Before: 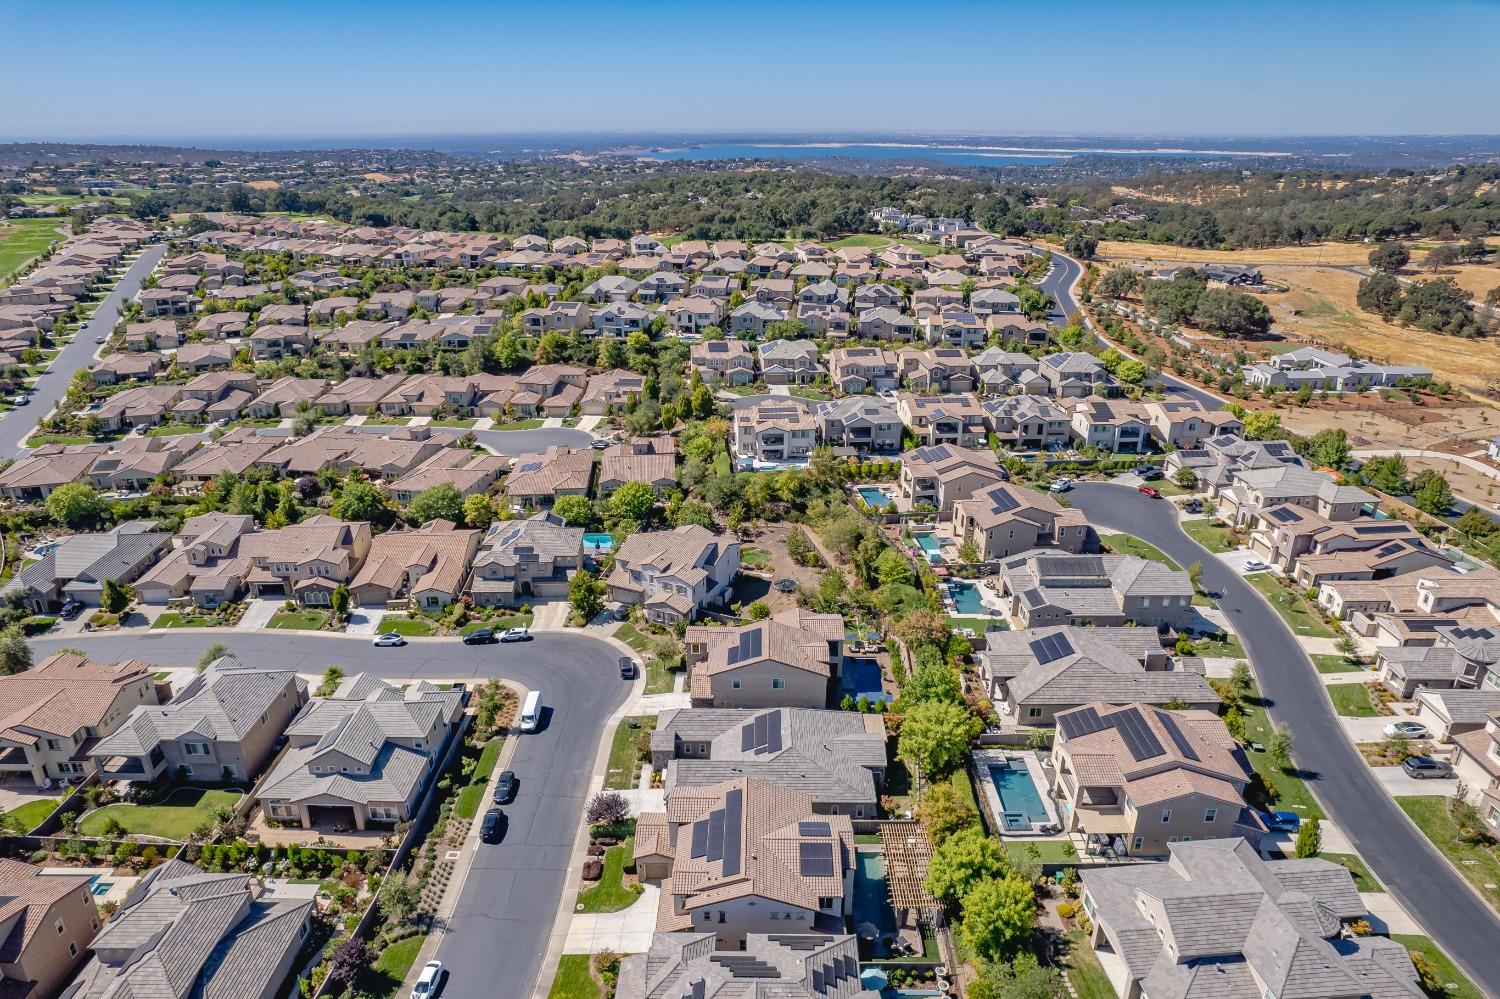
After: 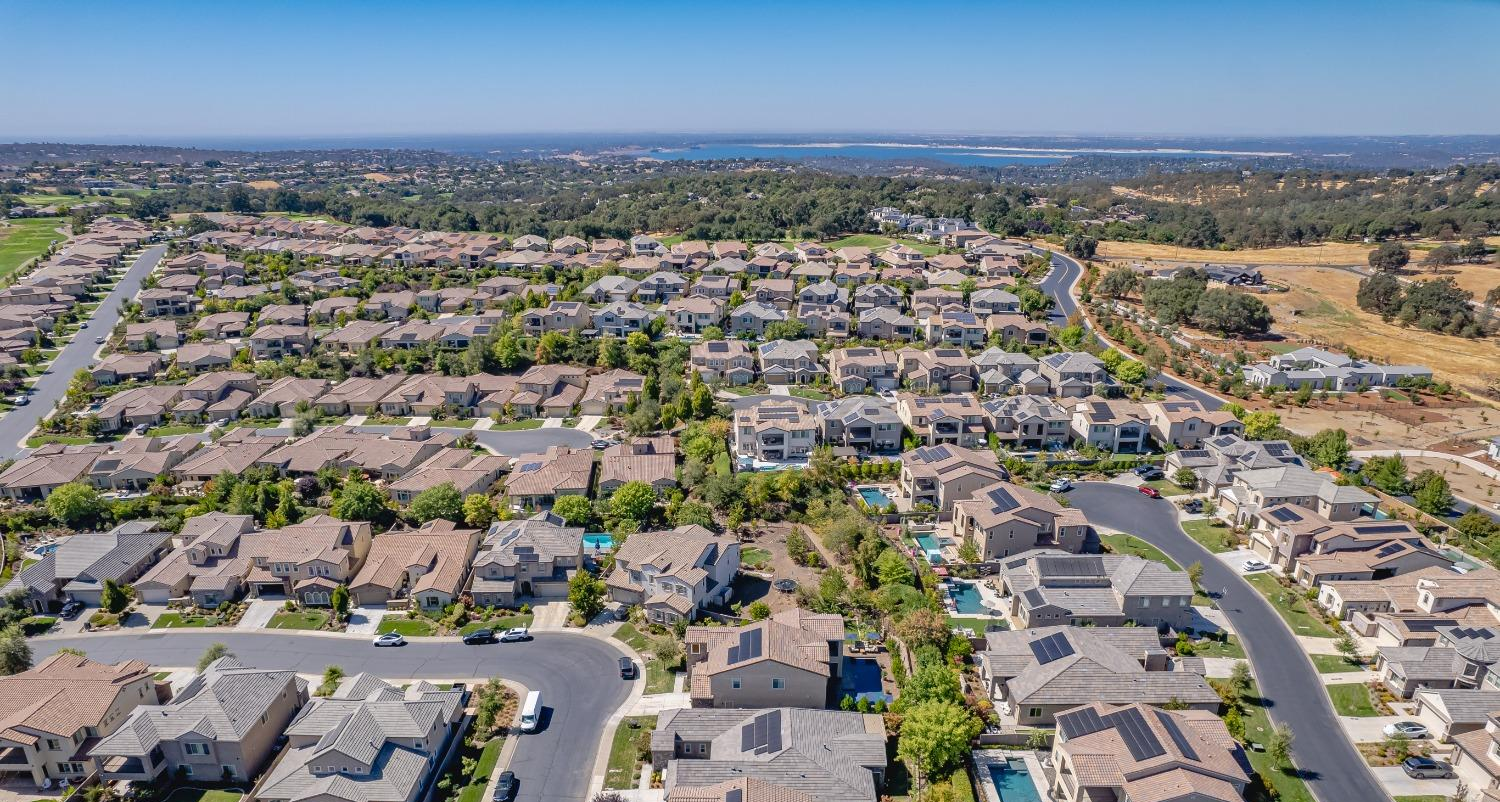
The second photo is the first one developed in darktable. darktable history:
crop: bottom 19.644%
